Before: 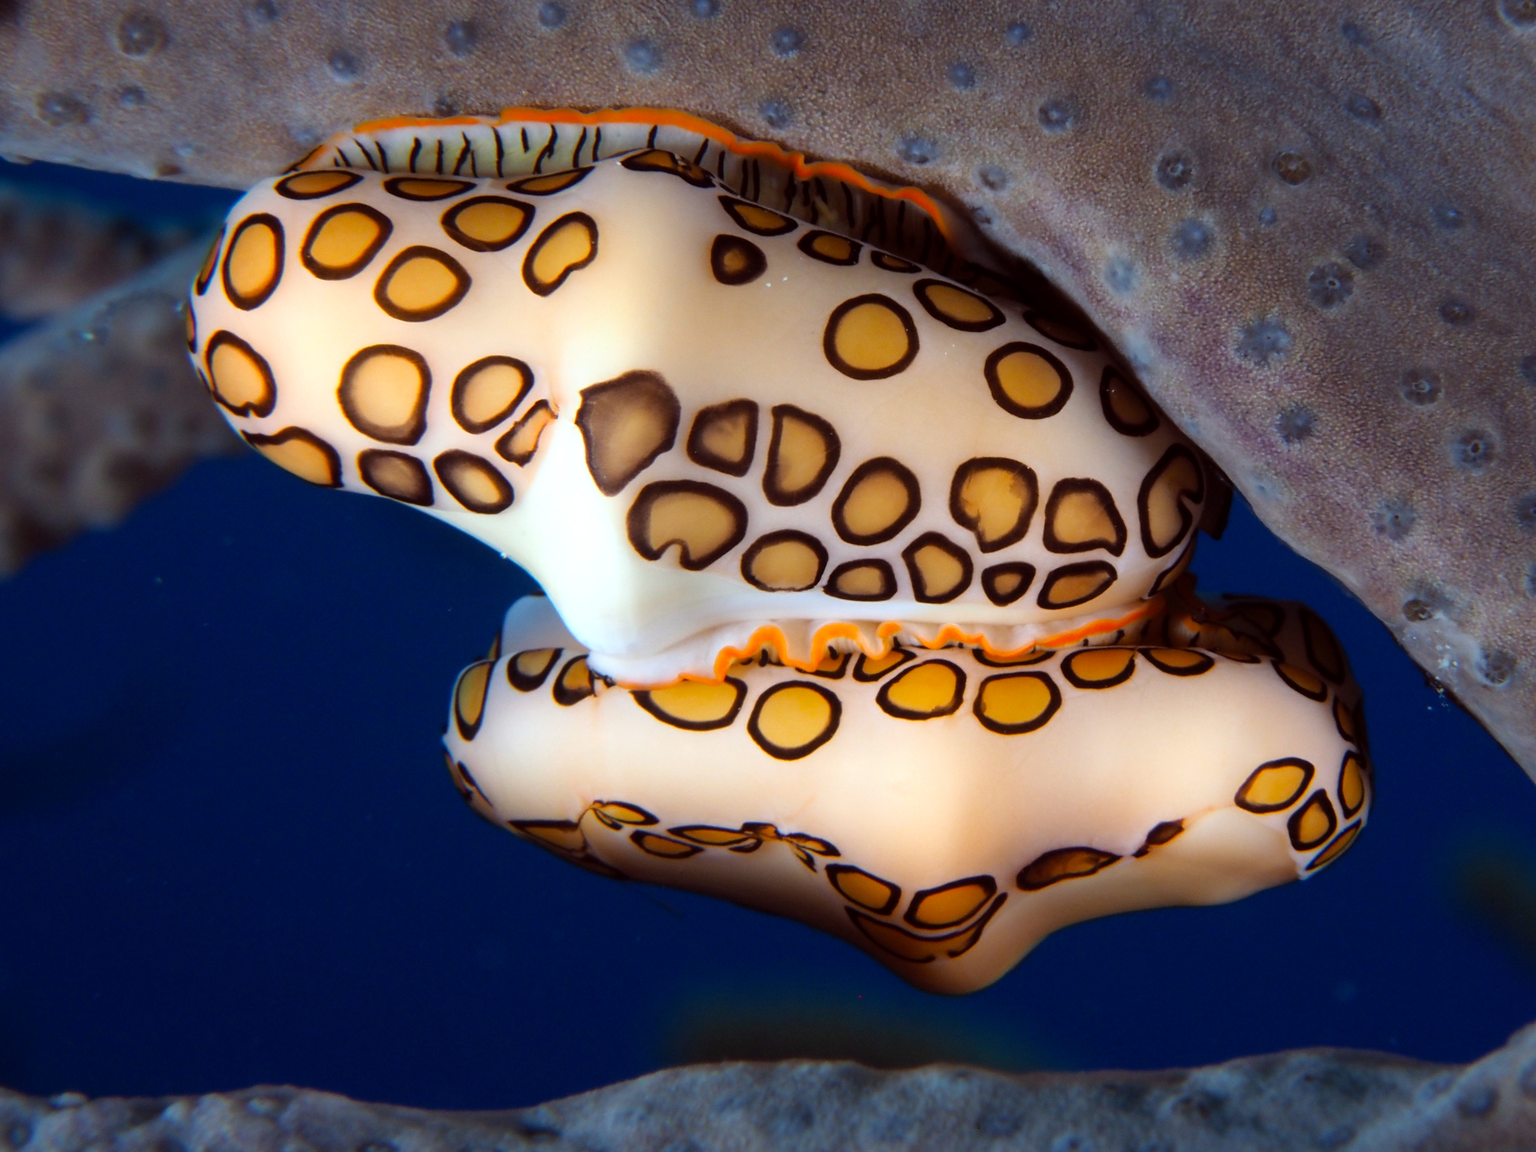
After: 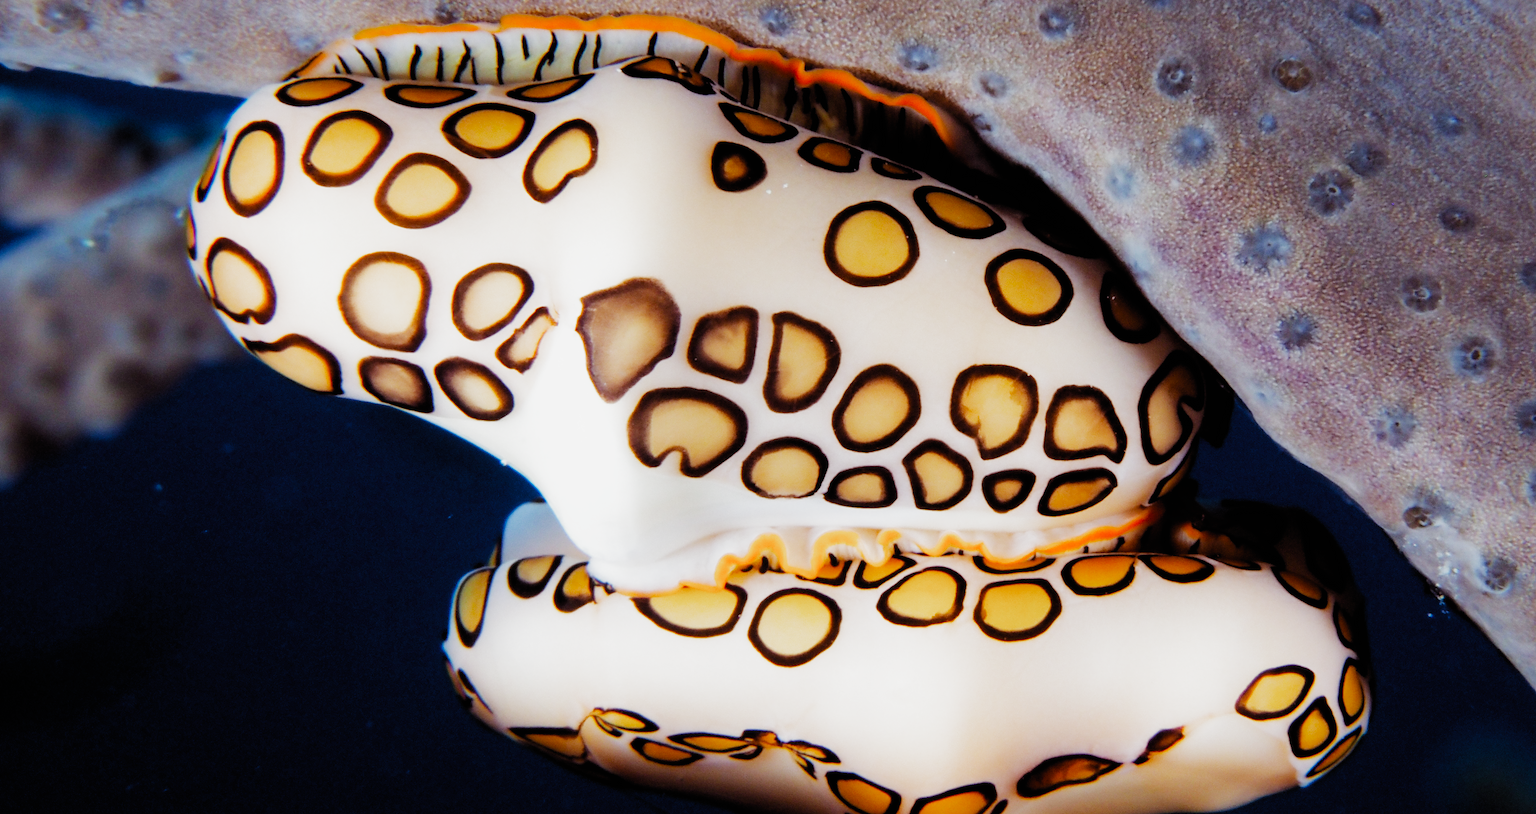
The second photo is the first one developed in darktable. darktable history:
crop and rotate: top 8.107%, bottom 21.191%
exposure: exposure 1 EV, compensate highlight preservation false
filmic rgb: black relative exposure -5.06 EV, white relative exposure 3.95 EV, hardness 2.9, contrast 1.183, preserve chrominance no, color science v5 (2021), contrast in shadows safe, contrast in highlights safe
